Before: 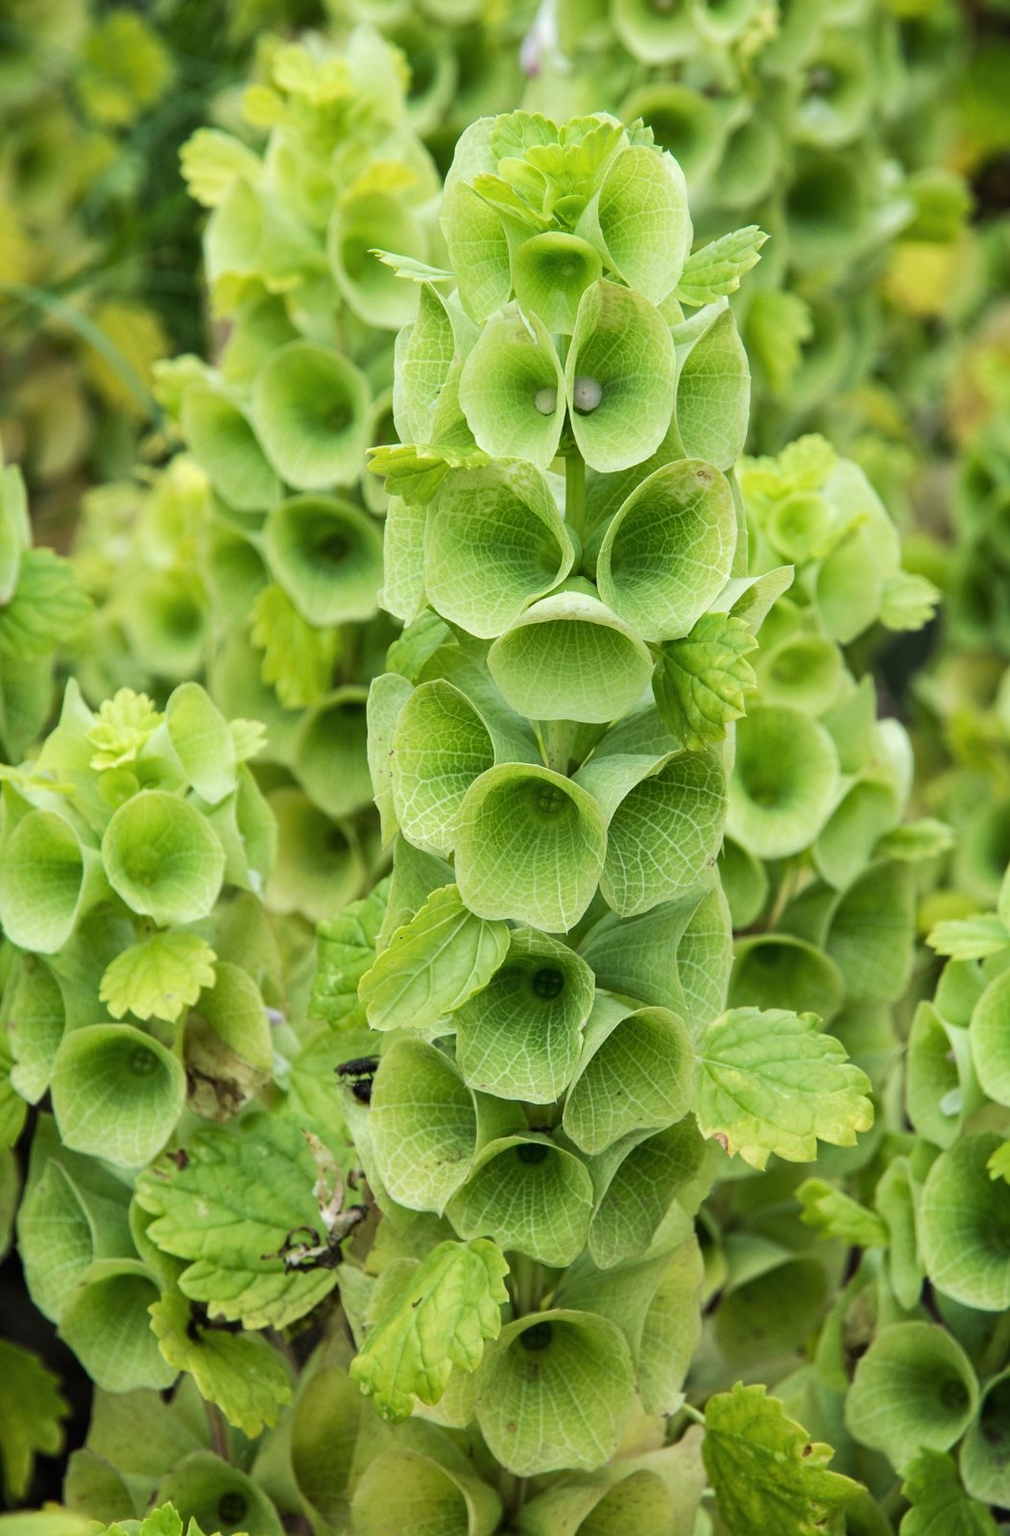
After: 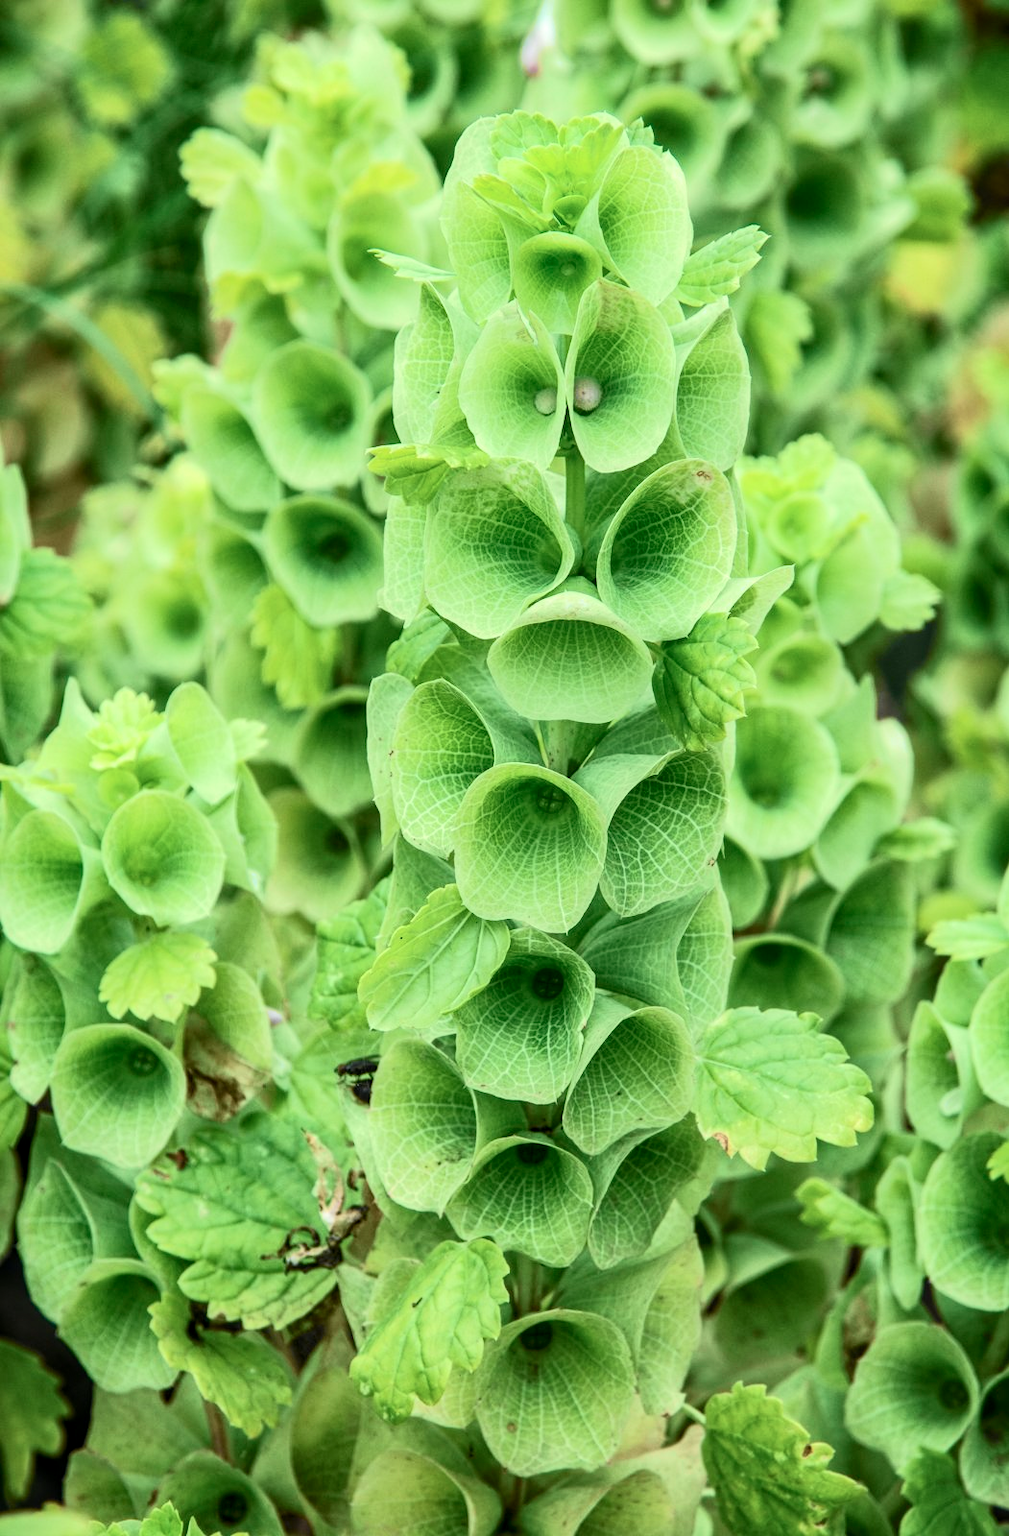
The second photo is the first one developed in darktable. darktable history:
local contrast: detail 130%
tone curve: curves: ch0 [(0, 0.013) (0.104, 0.103) (0.258, 0.267) (0.448, 0.487) (0.709, 0.794) (0.895, 0.915) (0.994, 0.971)]; ch1 [(0, 0) (0.335, 0.298) (0.446, 0.413) (0.488, 0.484) (0.515, 0.508) (0.584, 0.623) (0.635, 0.661) (1, 1)]; ch2 [(0, 0) (0.314, 0.306) (0.436, 0.447) (0.502, 0.503) (0.538, 0.541) (0.568, 0.603) (0.641, 0.635) (0.717, 0.701) (1, 1)], color space Lab, independent channels, preserve colors none
